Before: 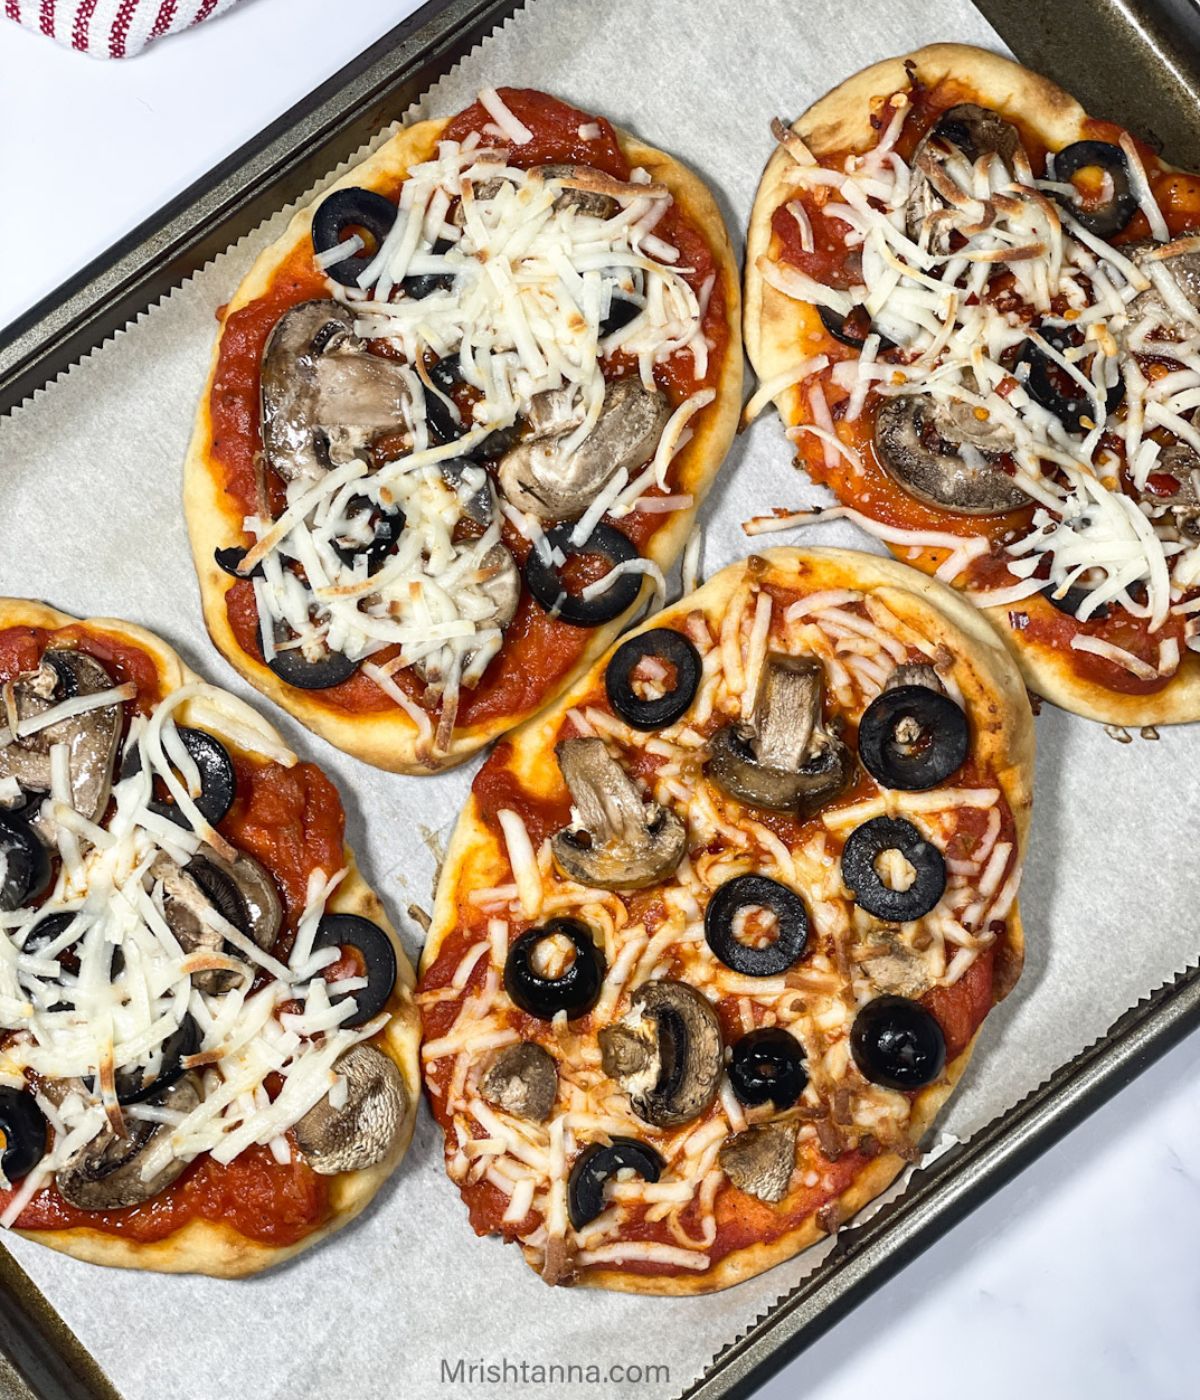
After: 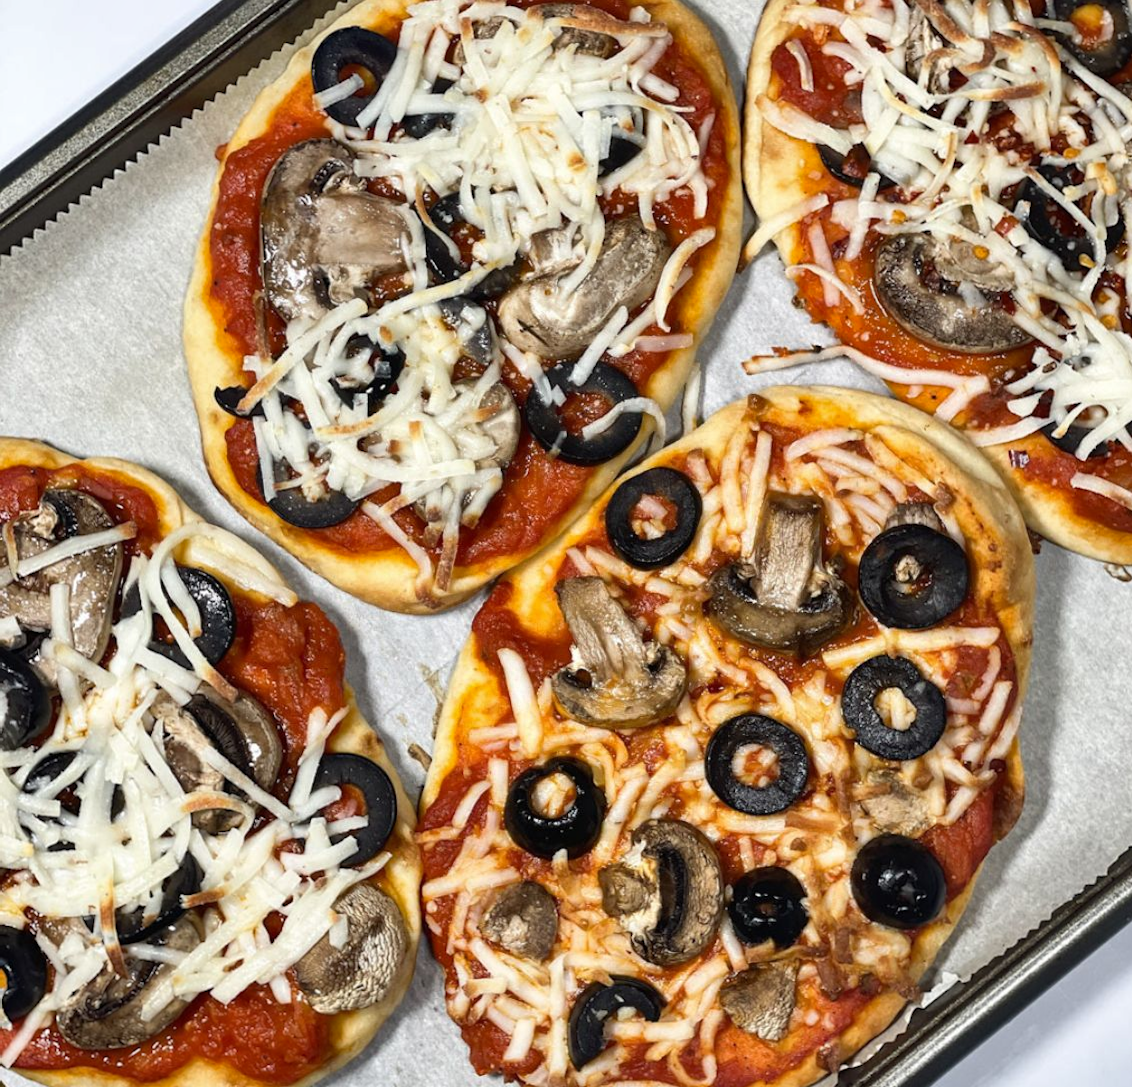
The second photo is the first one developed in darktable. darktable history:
crop and rotate: angle 0.056°, top 11.514%, right 5.483%, bottom 10.75%
shadows and highlights: low approximation 0.01, soften with gaussian
